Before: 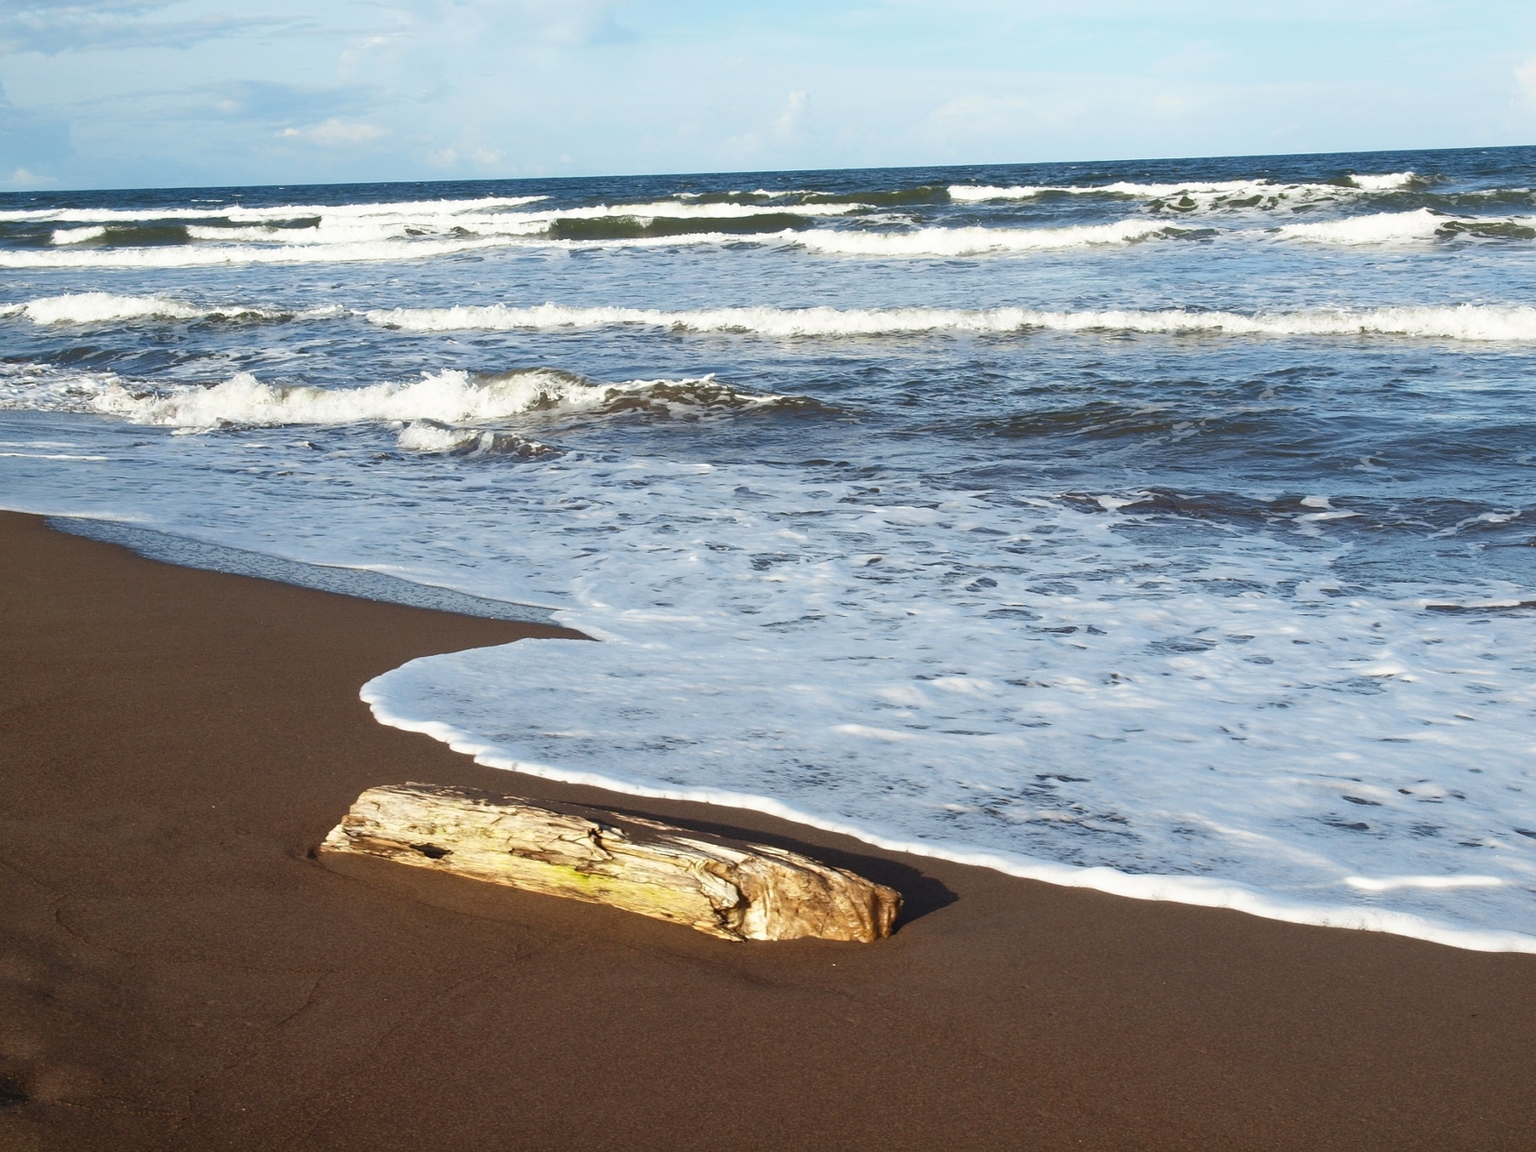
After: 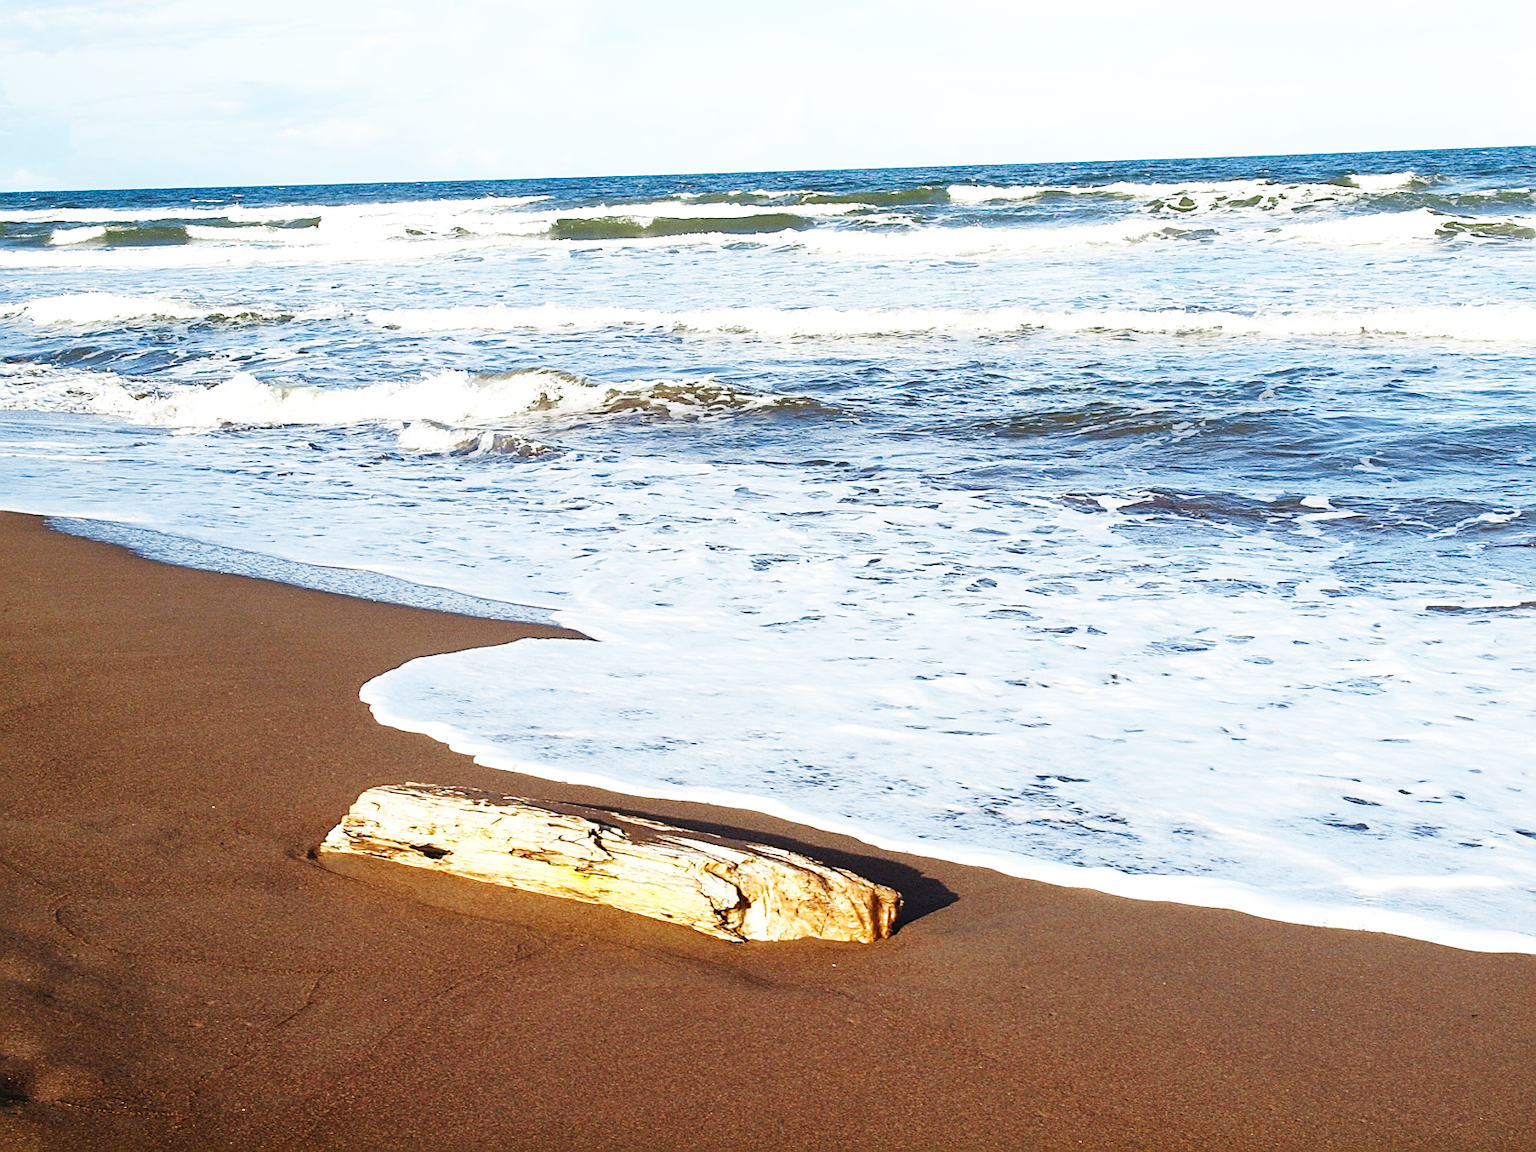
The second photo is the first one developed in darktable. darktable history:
base curve: curves: ch0 [(0, 0.003) (0.001, 0.002) (0.006, 0.004) (0.02, 0.022) (0.048, 0.086) (0.094, 0.234) (0.162, 0.431) (0.258, 0.629) (0.385, 0.8) (0.548, 0.918) (0.751, 0.988) (1, 1)], preserve colors none
sharpen: on, module defaults
